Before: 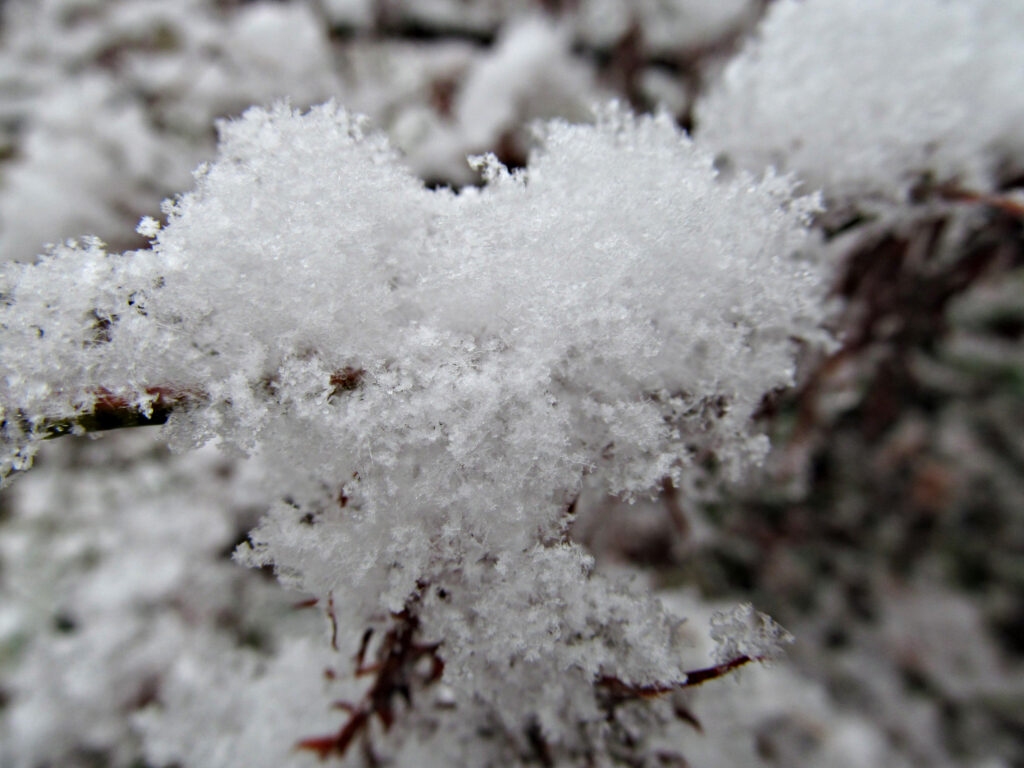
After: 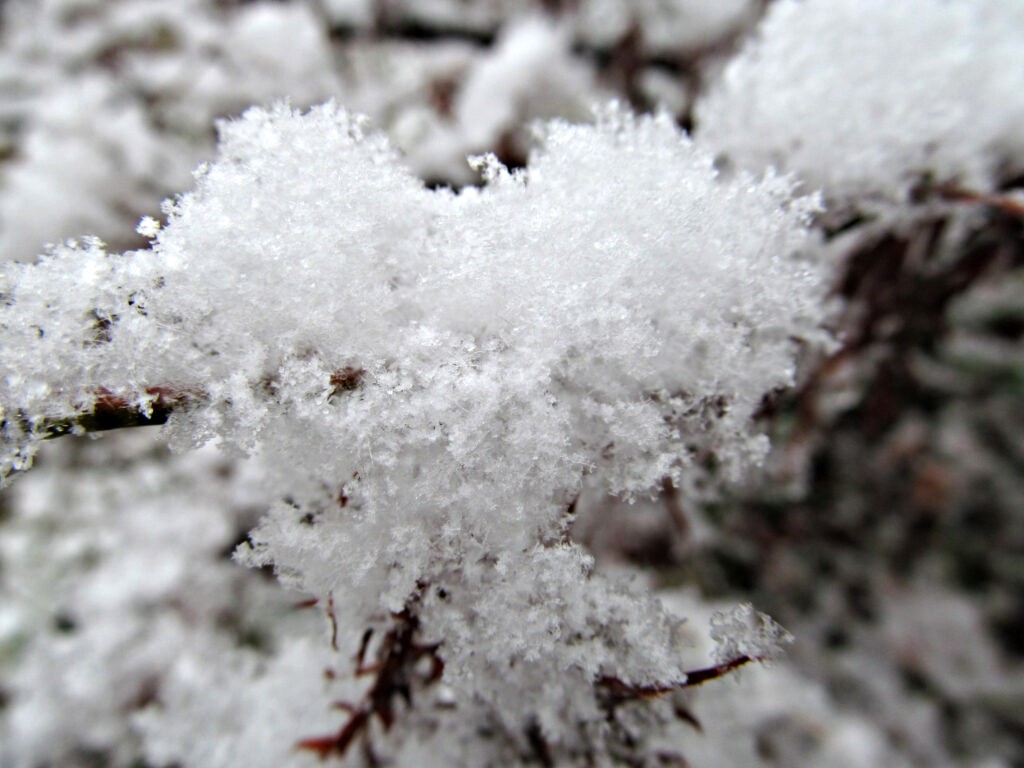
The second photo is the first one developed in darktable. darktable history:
tone equalizer: -8 EV -0.432 EV, -7 EV -0.368 EV, -6 EV -0.37 EV, -5 EV -0.212 EV, -3 EV 0.197 EV, -2 EV 0.352 EV, -1 EV 0.392 EV, +0 EV 0.397 EV
